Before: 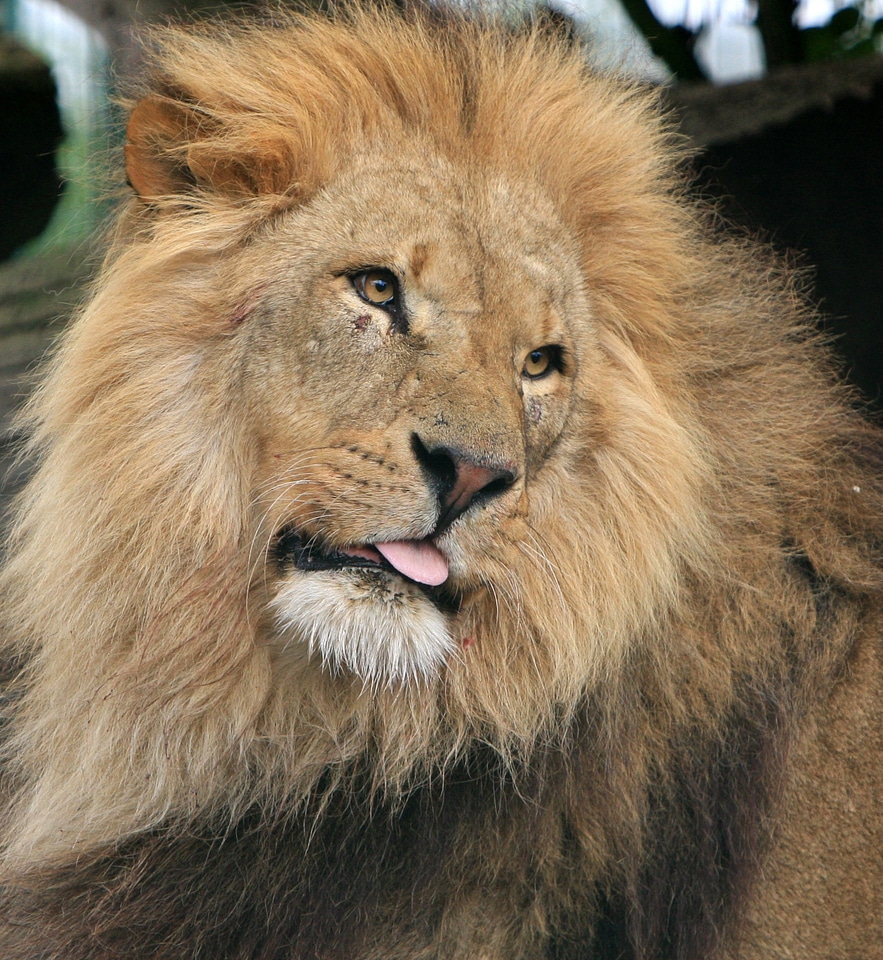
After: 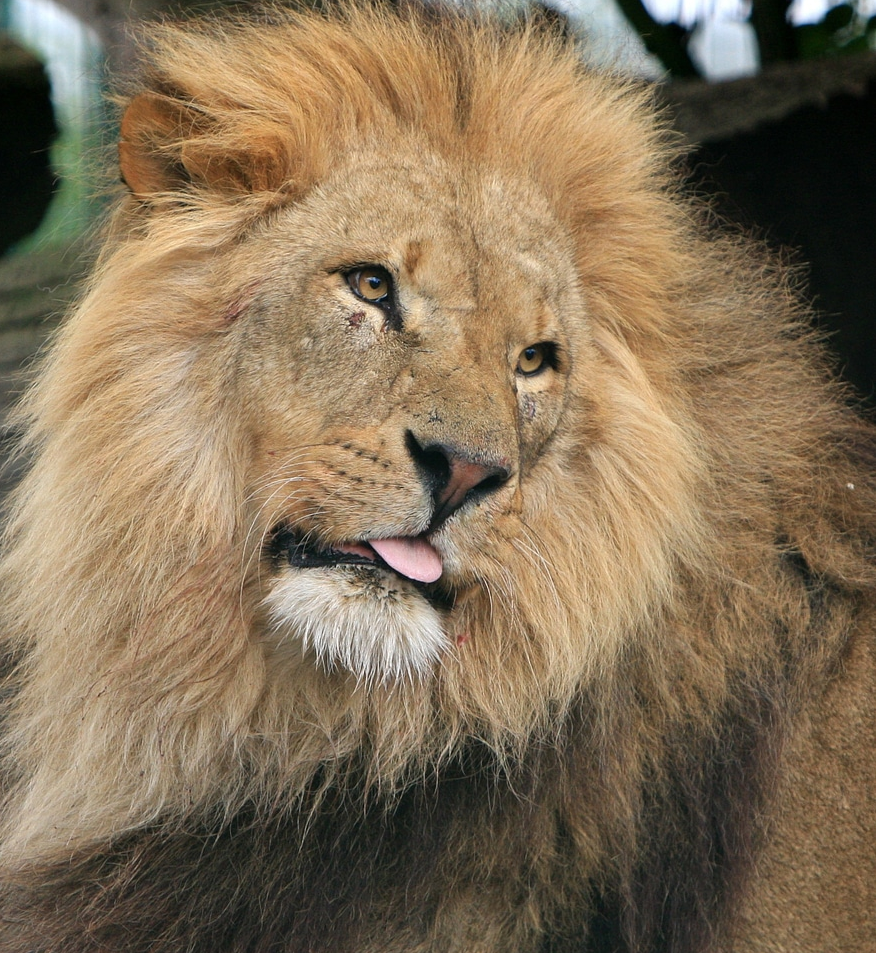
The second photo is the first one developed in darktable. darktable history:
crop and rotate: left 0.777%, top 0.314%, bottom 0.4%
